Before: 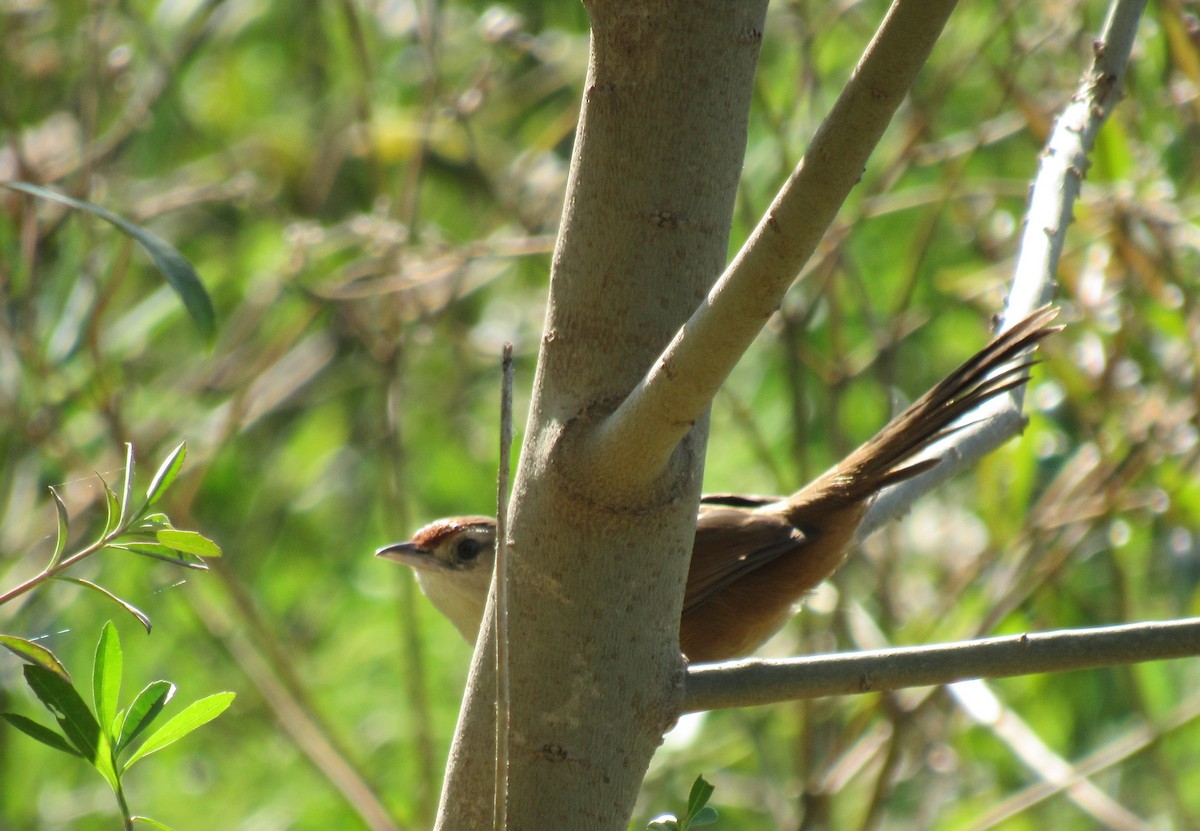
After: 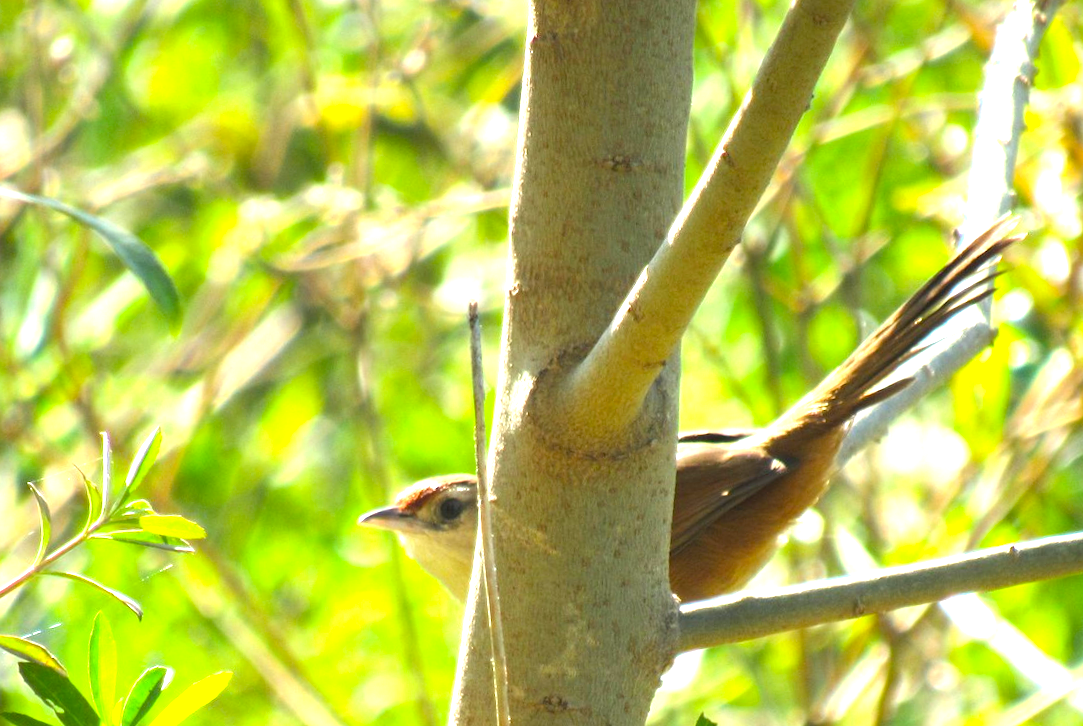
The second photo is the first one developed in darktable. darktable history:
crop and rotate: right 5.167%
rotate and perspective: rotation -5°, crop left 0.05, crop right 0.952, crop top 0.11, crop bottom 0.89
exposure: black level correction 0, exposure 1.45 EV, compensate exposure bias true, compensate highlight preservation false
color balance rgb: perceptual saturation grading › global saturation 20%, global vibrance 20%
